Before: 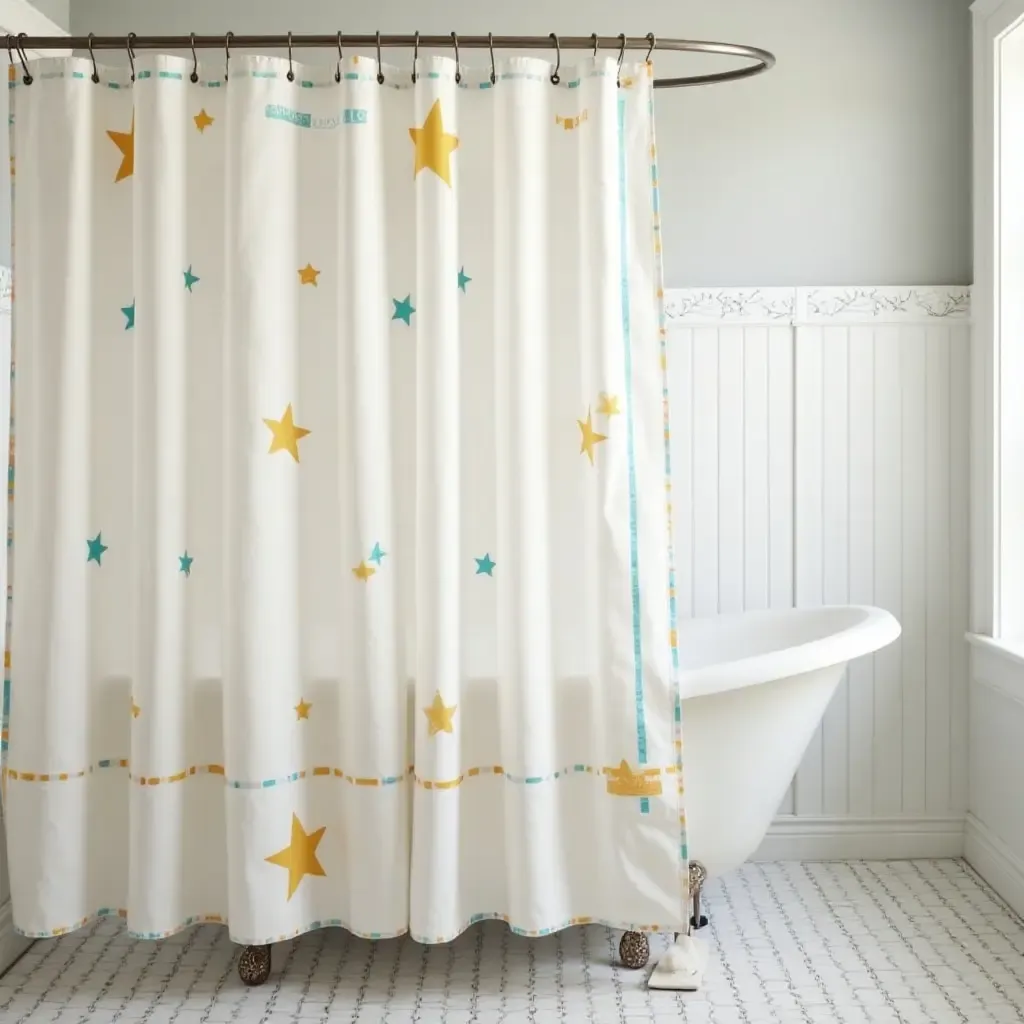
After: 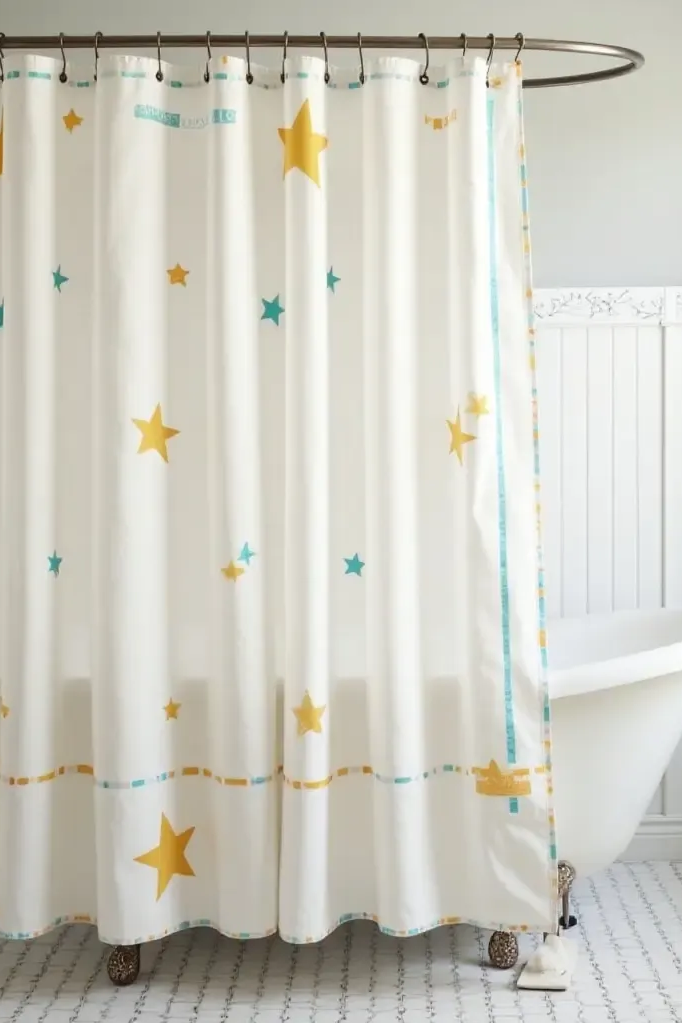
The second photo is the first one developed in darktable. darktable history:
crop and rotate: left 12.842%, right 20.46%
